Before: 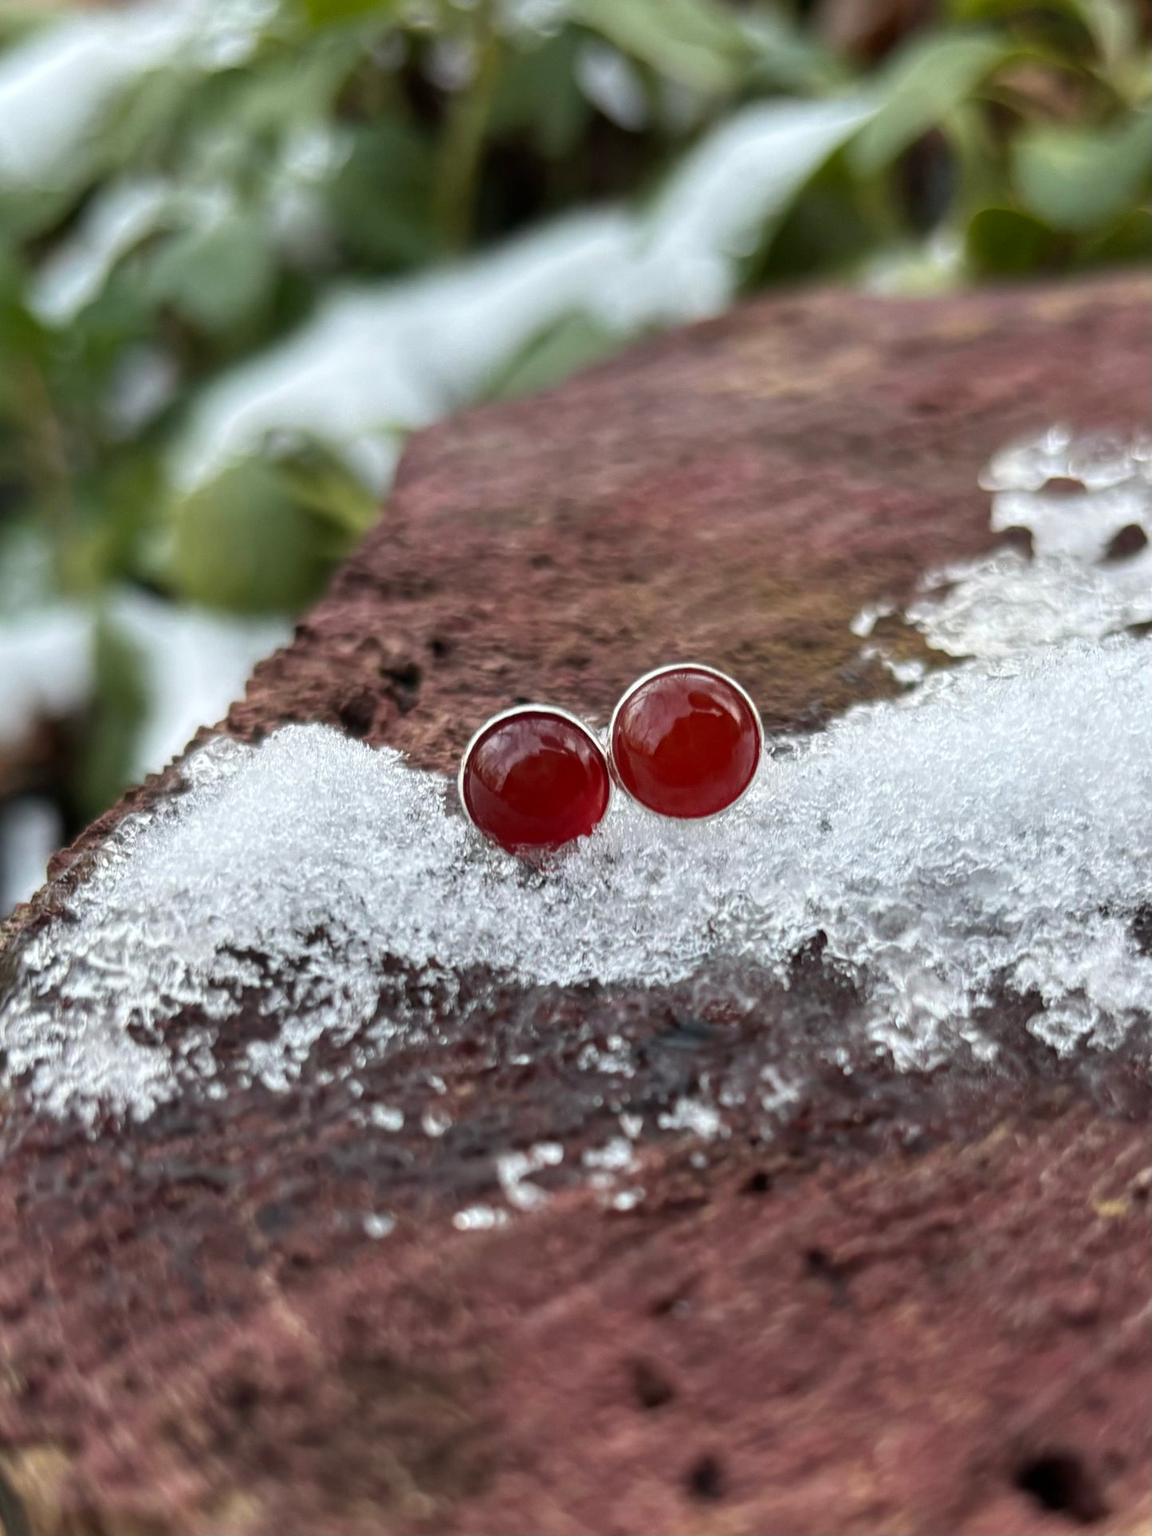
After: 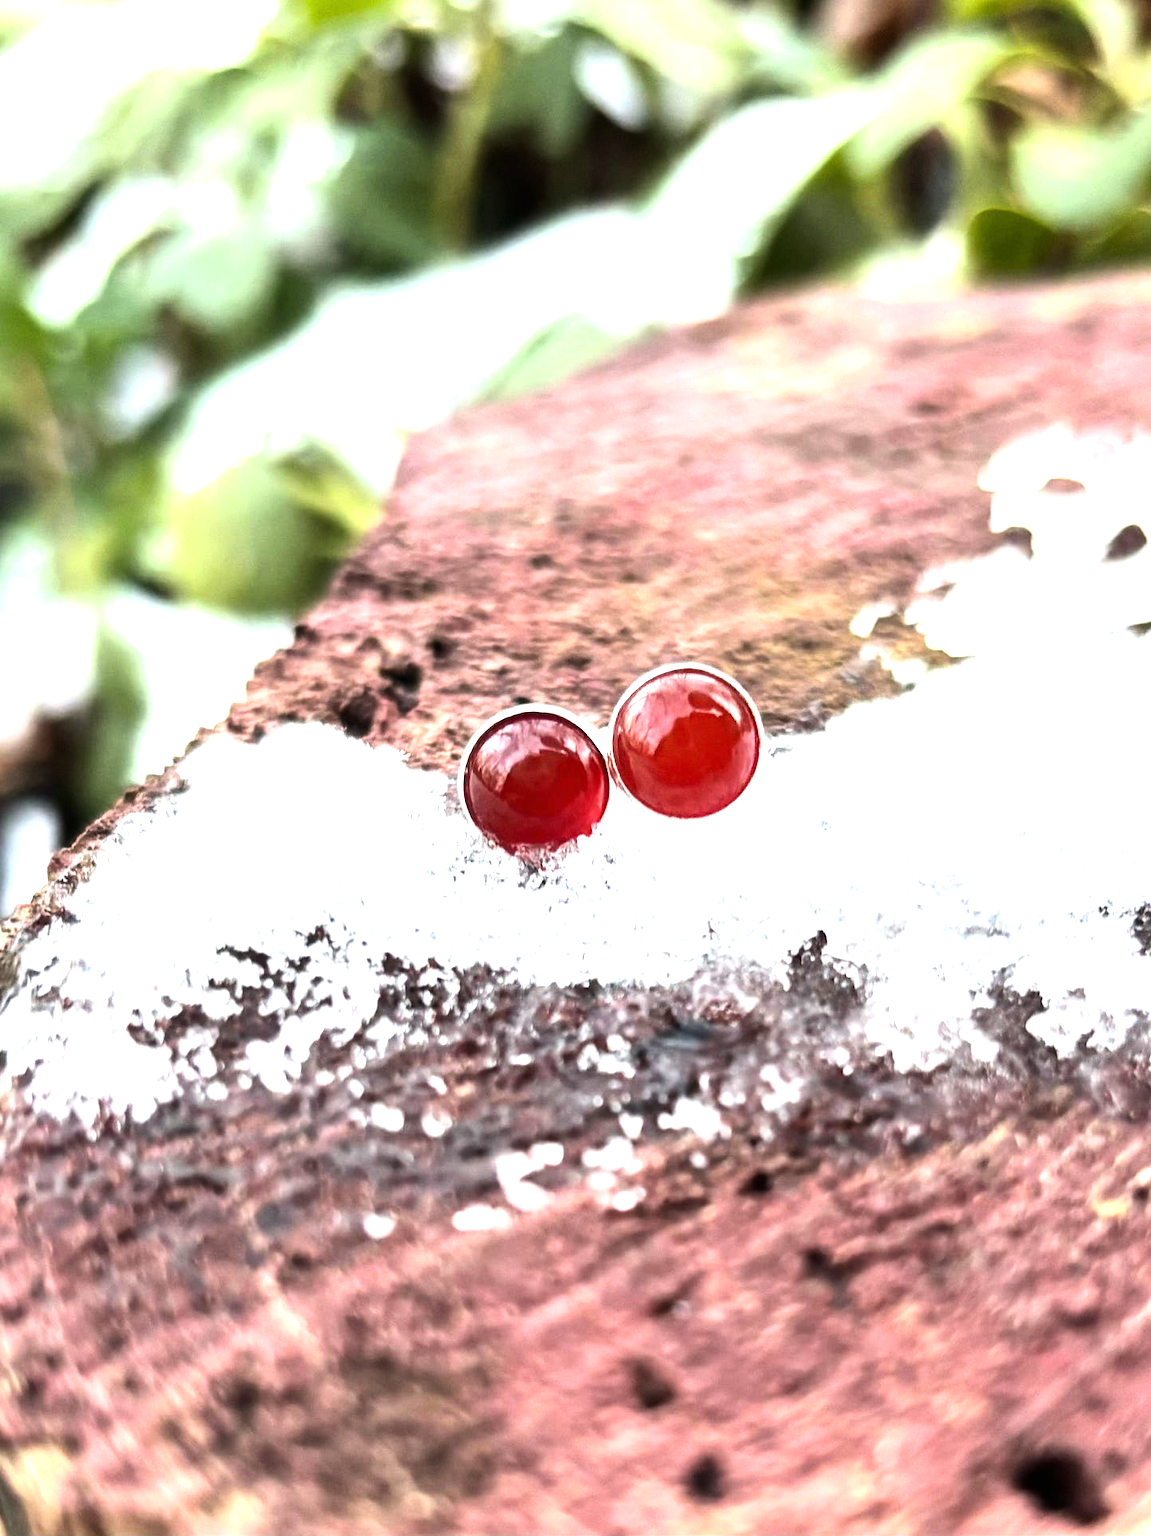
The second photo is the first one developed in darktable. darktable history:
tone equalizer: -8 EV -0.75 EV, -7 EV -0.7 EV, -6 EV -0.6 EV, -5 EV -0.4 EV, -3 EV 0.4 EV, -2 EV 0.6 EV, -1 EV 0.7 EV, +0 EV 0.75 EV, edges refinement/feathering 500, mask exposure compensation -1.57 EV, preserve details no
exposure: black level correction 0, exposure 1.45 EV, compensate exposure bias true, compensate highlight preservation false
rgb curve: curves: ch0 [(0, 0) (0.078, 0.051) (0.929, 0.956) (1, 1)], compensate middle gray true
